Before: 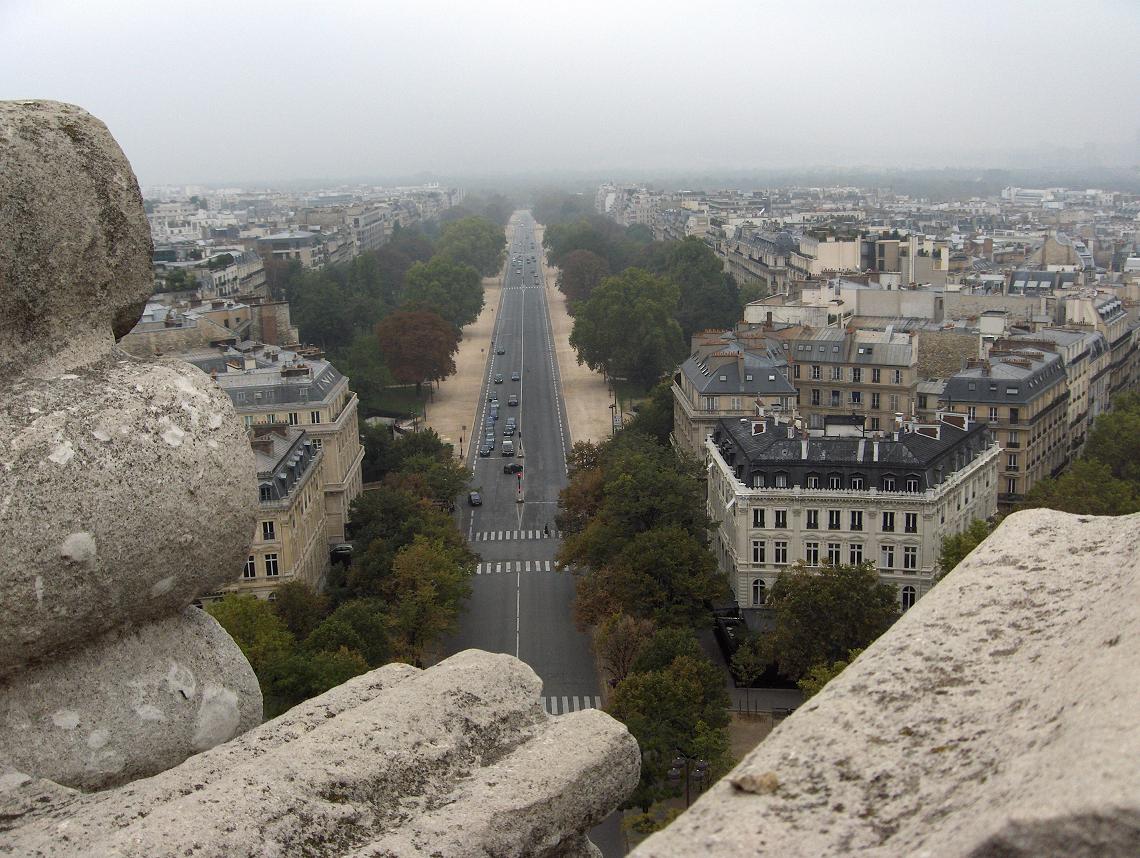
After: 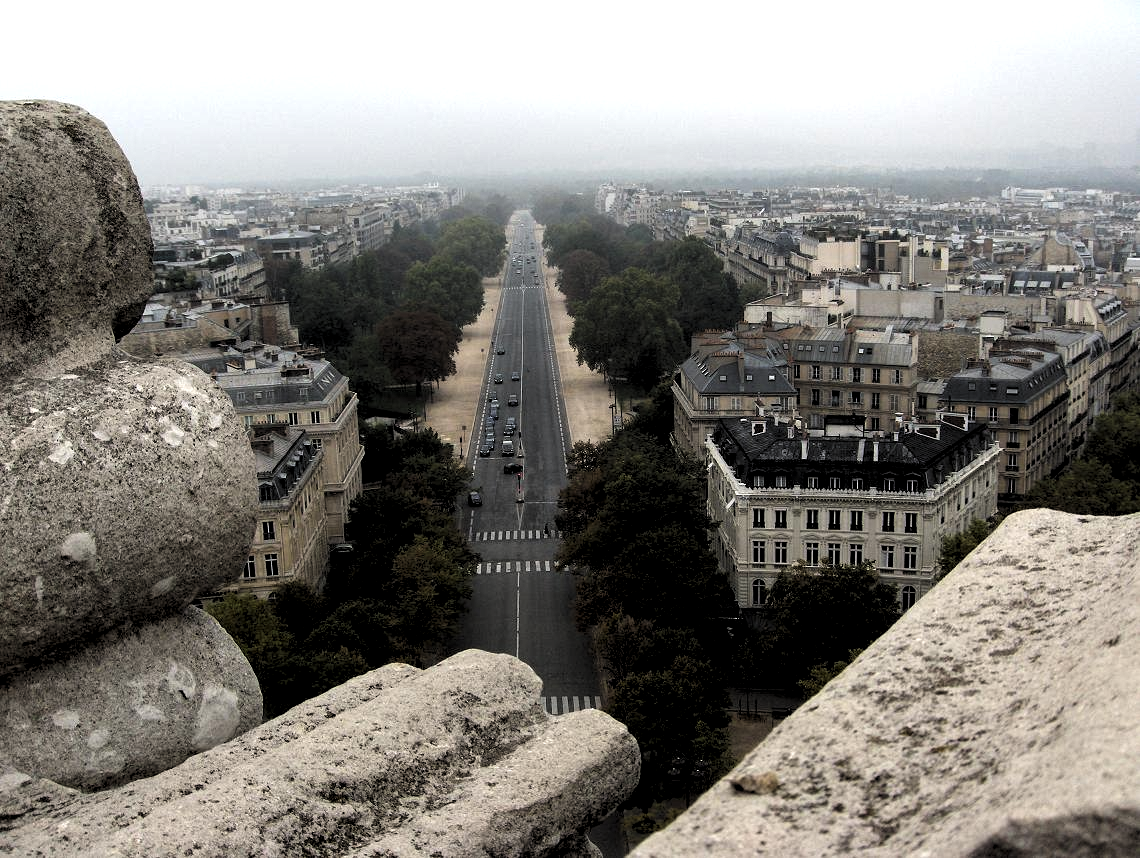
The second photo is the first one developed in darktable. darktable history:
local contrast: highlights 105%, shadows 102%, detail 119%, midtone range 0.2
levels: levels [0.182, 0.542, 0.902]
